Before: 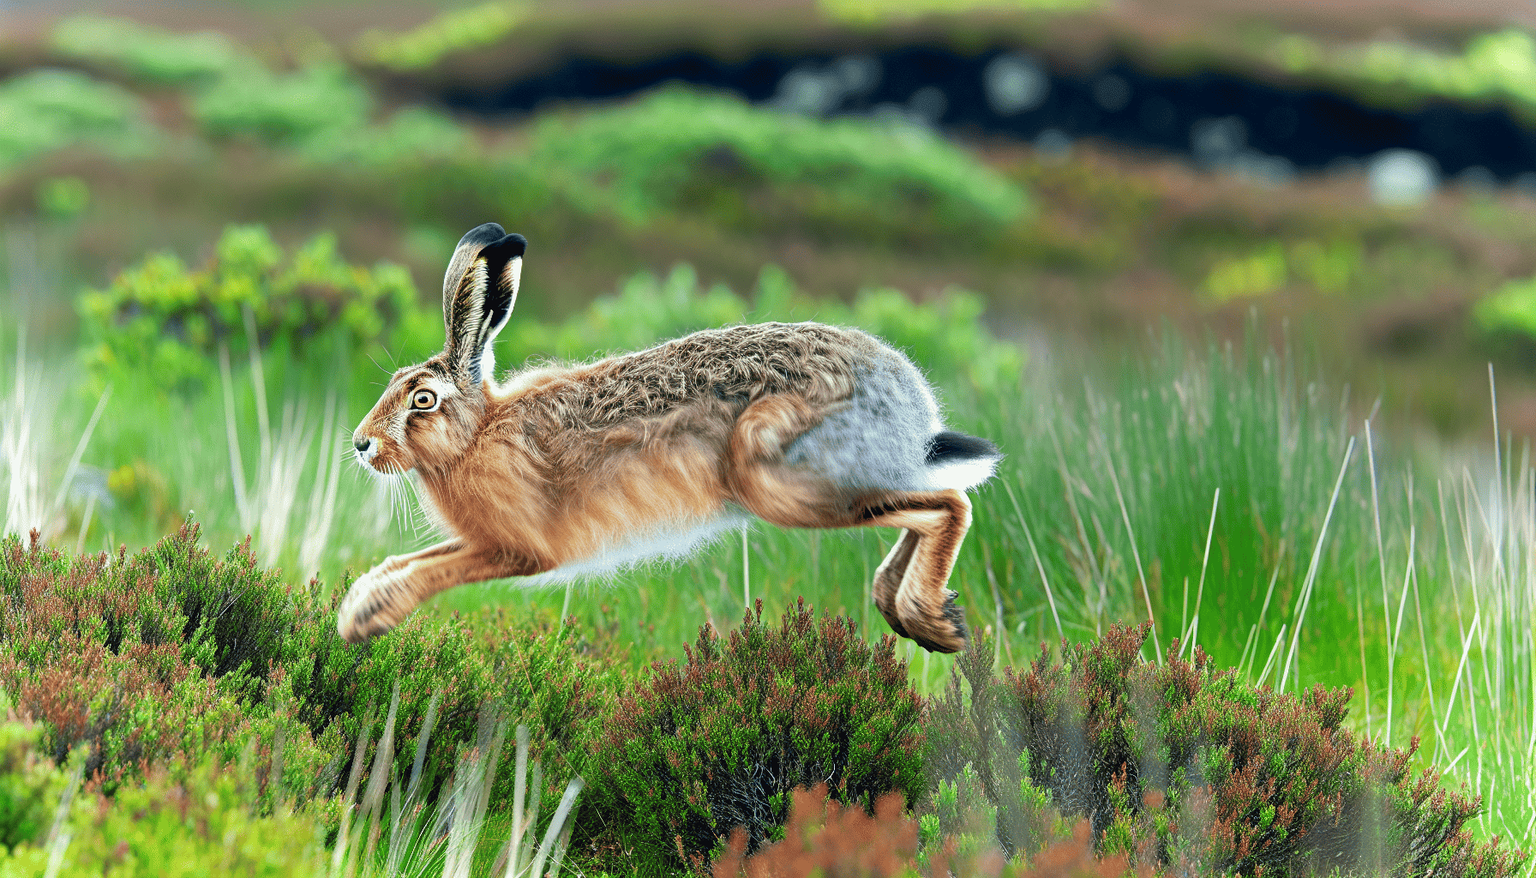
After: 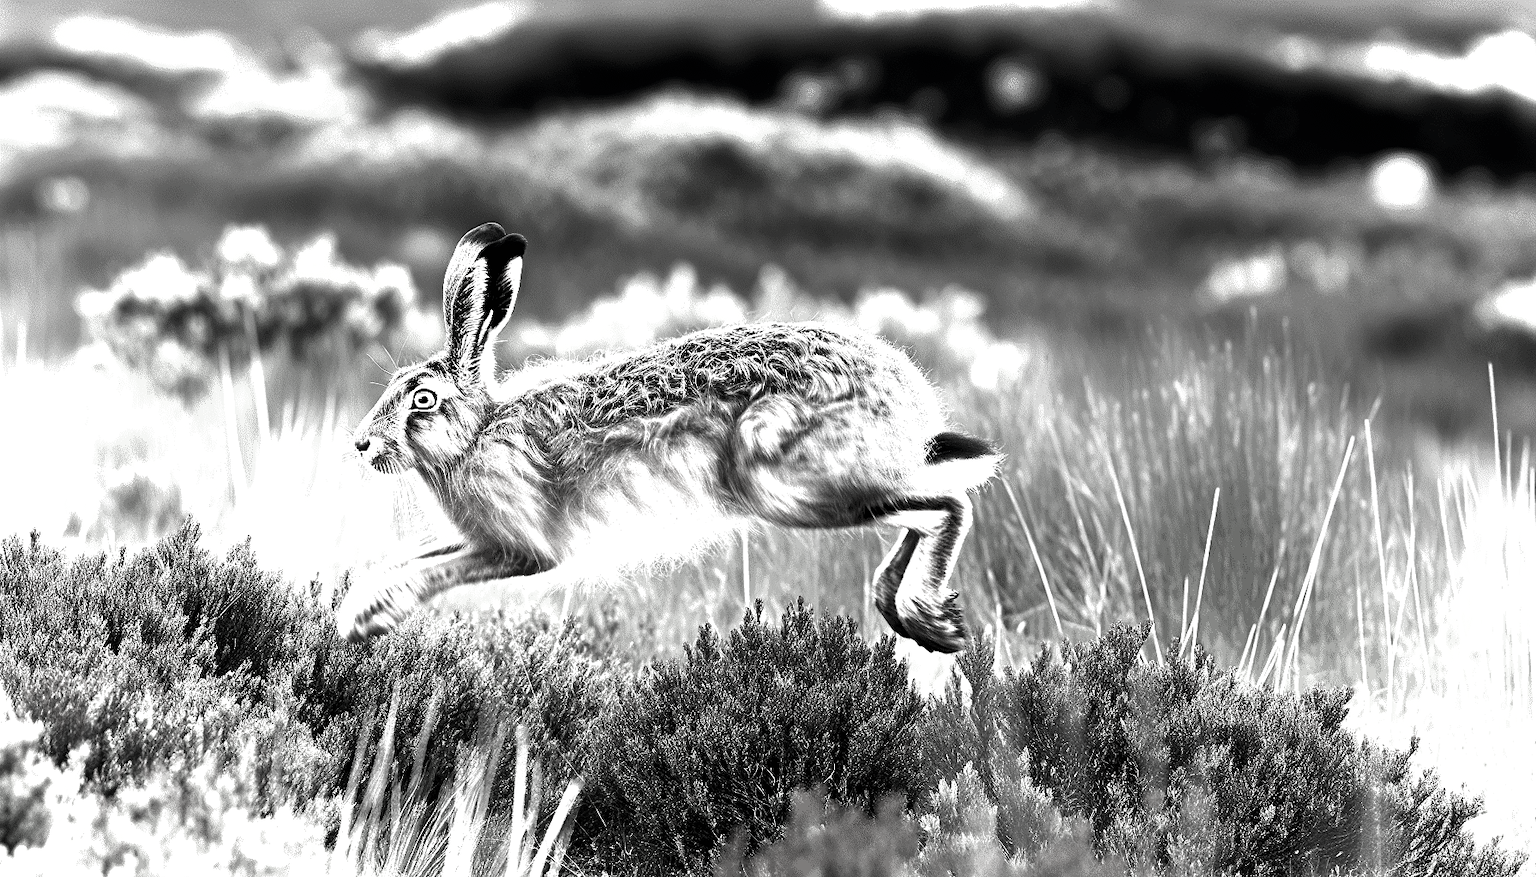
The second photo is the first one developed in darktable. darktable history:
velvia: on, module defaults
exposure: black level correction 0.002, exposure 1.316 EV, compensate highlight preservation false
color zones: curves: ch0 [(0, 0.5) (0.125, 0.4) (0.25, 0.5) (0.375, 0.4) (0.5, 0.4) (0.625, 0.6) (0.75, 0.6) (0.875, 0.5)]; ch1 [(0, 0.35) (0.125, 0.45) (0.25, 0.35) (0.375, 0.35) (0.5, 0.35) (0.625, 0.35) (0.75, 0.45) (0.875, 0.35)]; ch2 [(0, 0.6) (0.125, 0.5) (0.25, 0.5) (0.375, 0.6) (0.5, 0.6) (0.625, 0.5) (0.75, 0.5) (0.875, 0.5)]
contrast brightness saturation: contrast -0.031, brightness -0.591, saturation -0.986
